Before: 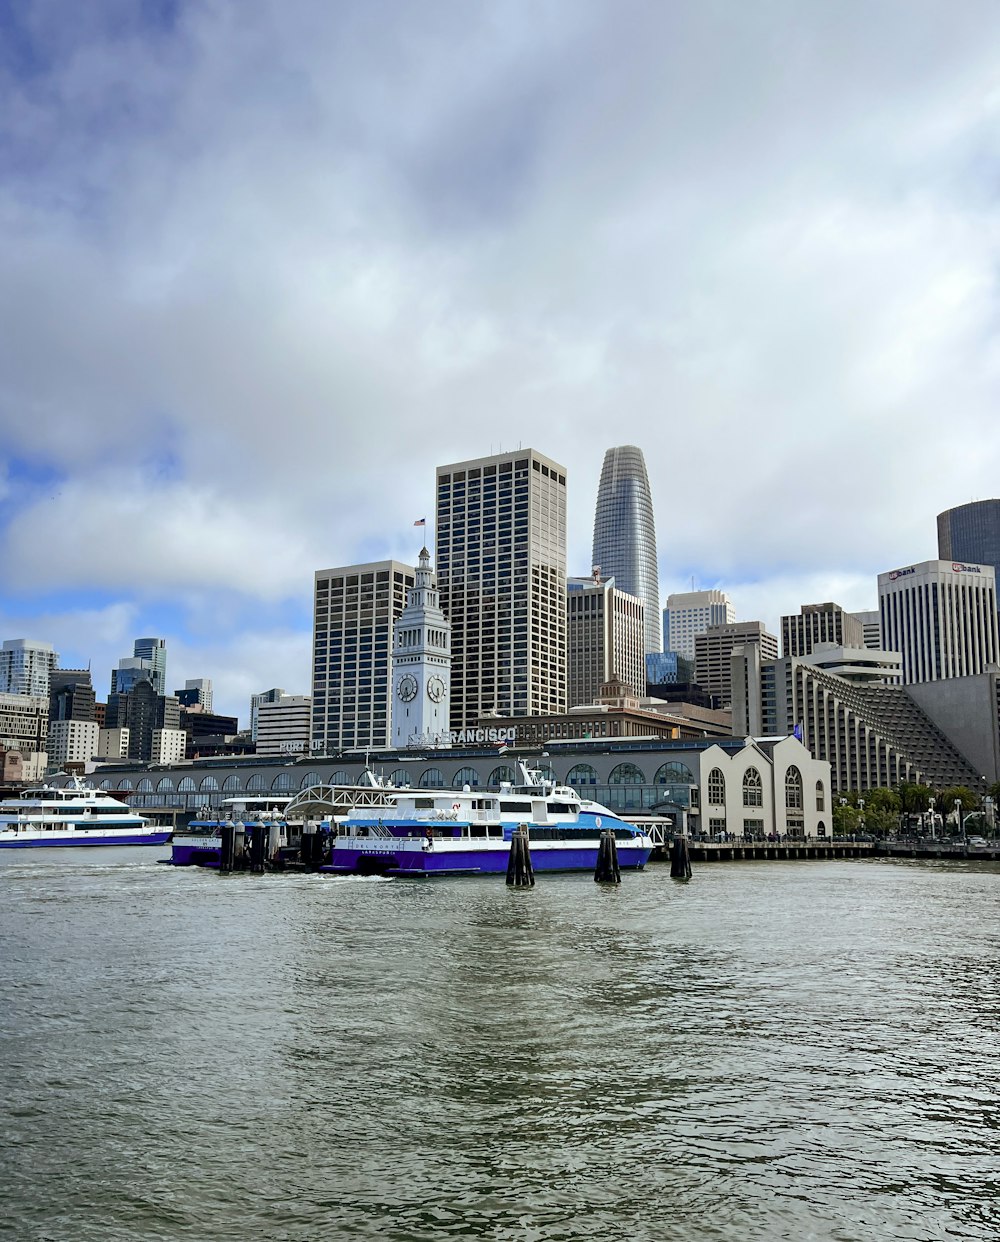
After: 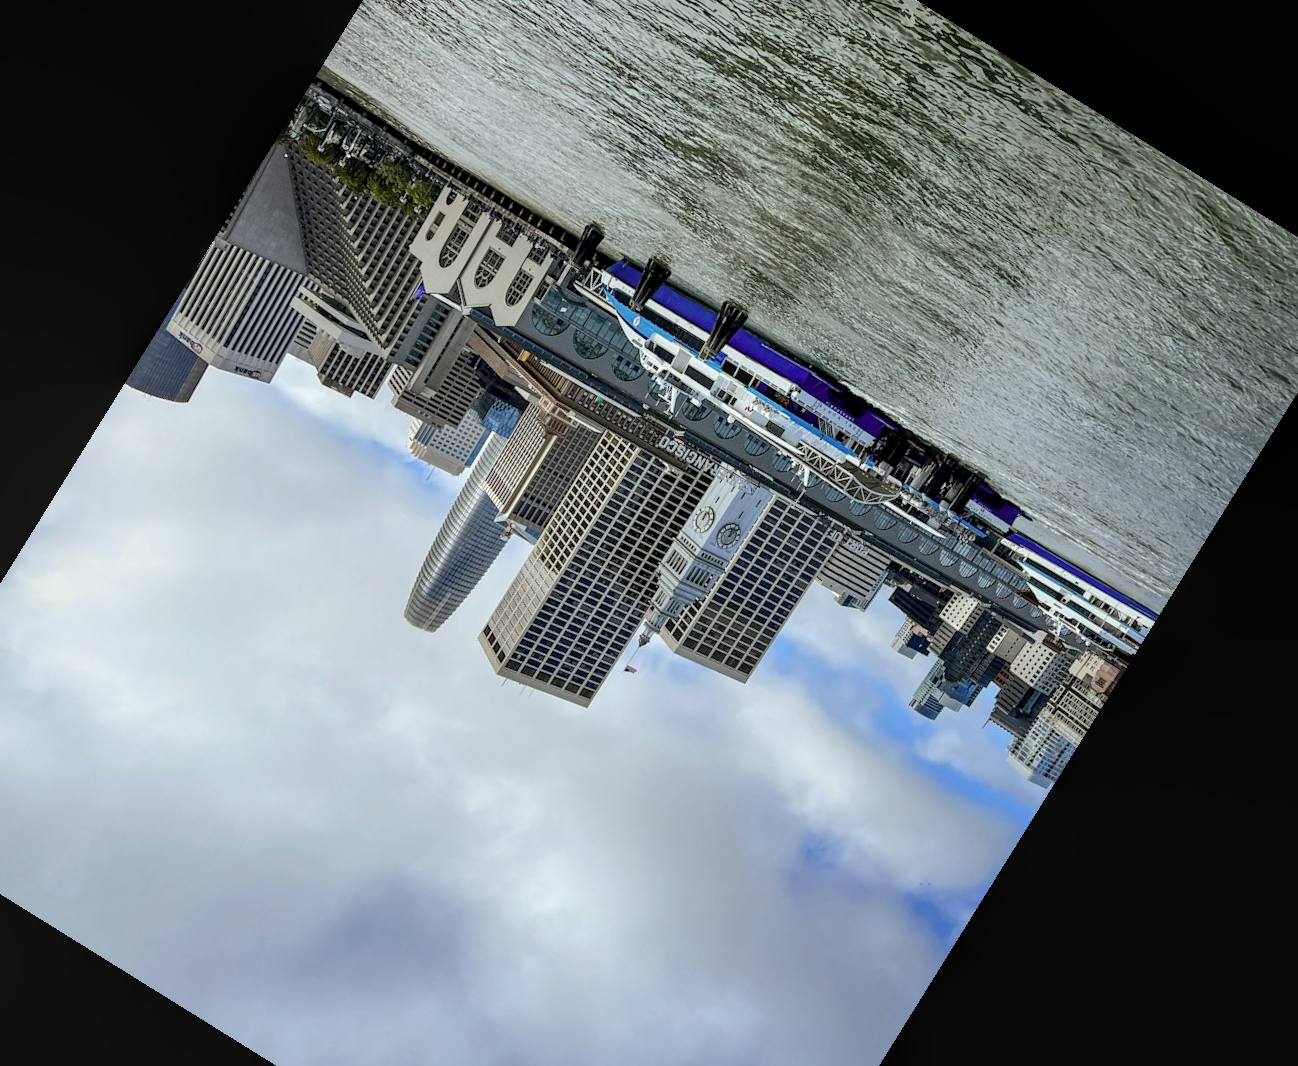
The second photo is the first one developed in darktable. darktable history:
base curve: preserve colors none
crop and rotate: angle 148.13°, left 9.186%, top 15.634%, right 4.567%, bottom 16.99%
local contrast: on, module defaults
